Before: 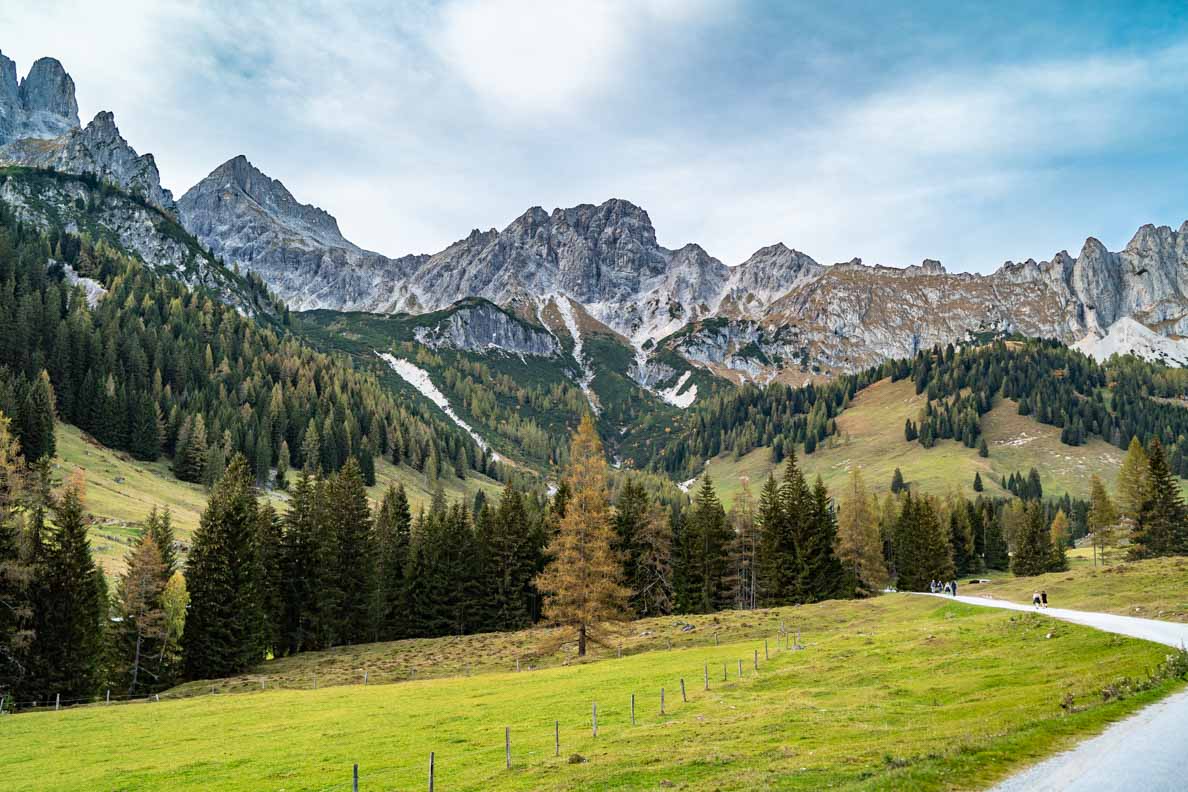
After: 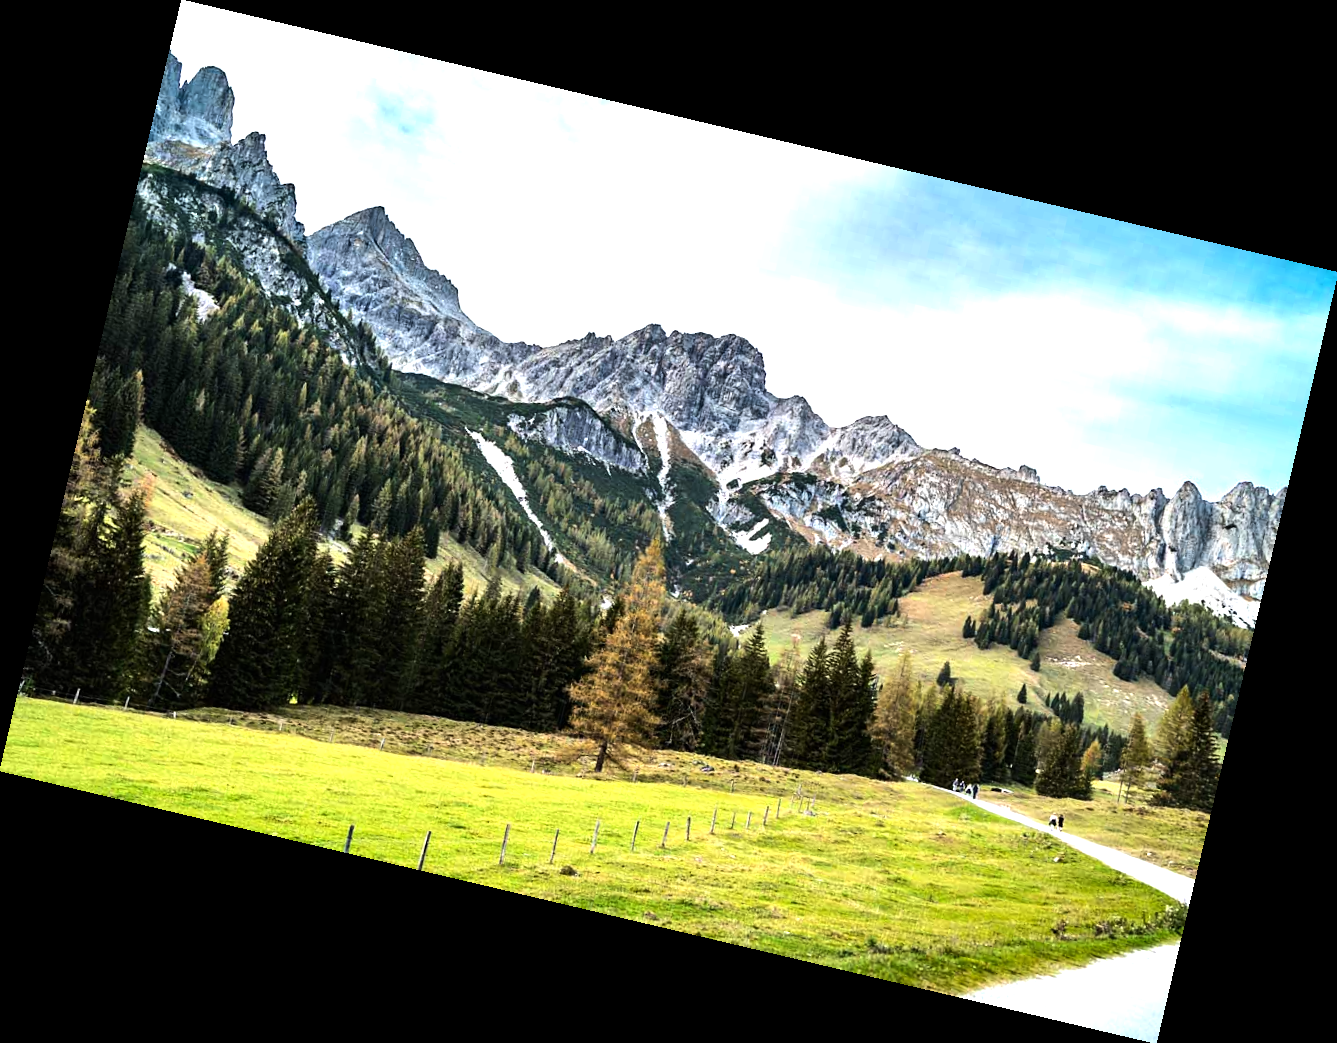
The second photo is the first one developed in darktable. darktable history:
tone equalizer: -8 EV -1.08 EV, -7 EV -1.01 EV, -6 EV -0.867 EV, -5 EV -0.578 EV, -3 EV 0.578 EV, -2 EV 0.867 EV, -1 EV 1.01 EV, +0 EV 1.08 EV, edges refinement/feathering 500, mask exposure compensation -1.57 EV, preserve details no
rotate and perspective: rotation 13.27°, automatic cropping off
